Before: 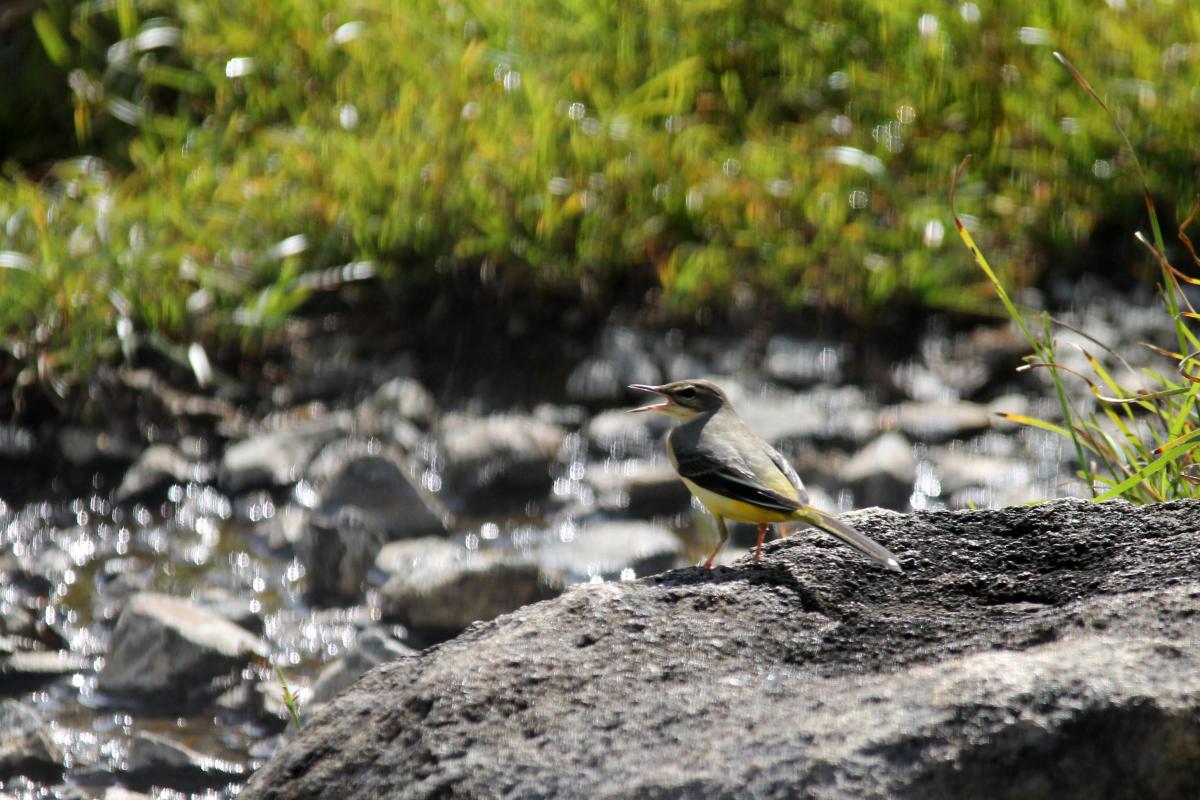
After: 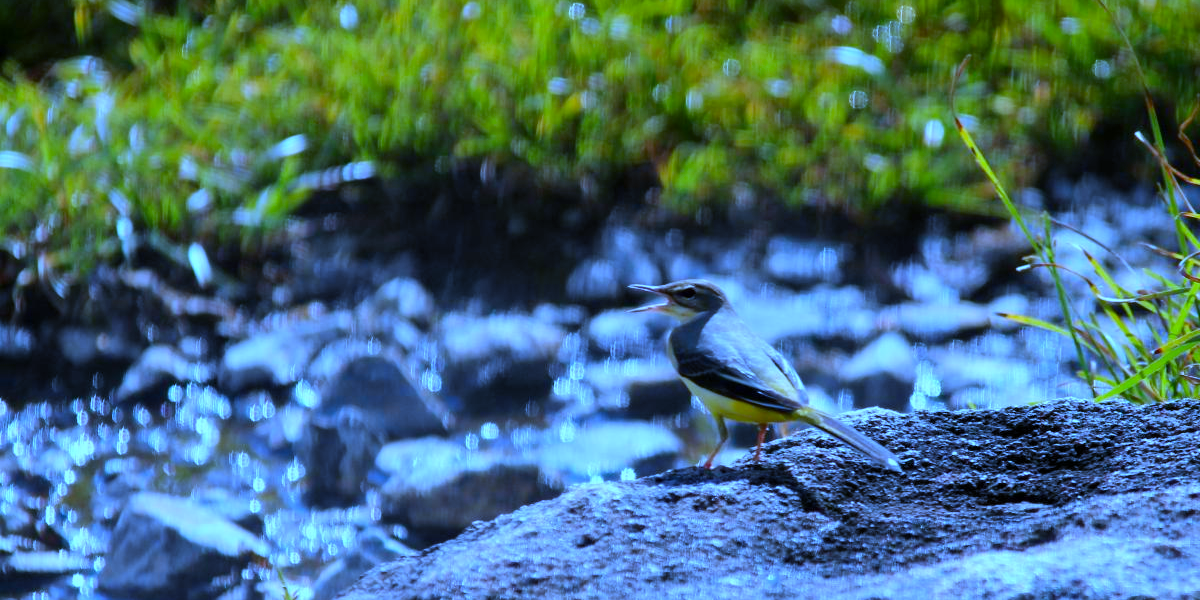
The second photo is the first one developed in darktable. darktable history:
crop and rotate: top 12.5%, bottom 12.5%
white balance: red 0.766, blue 1.537
shadows and highlights: soften with gaussian
color correction: saturation 1.34
